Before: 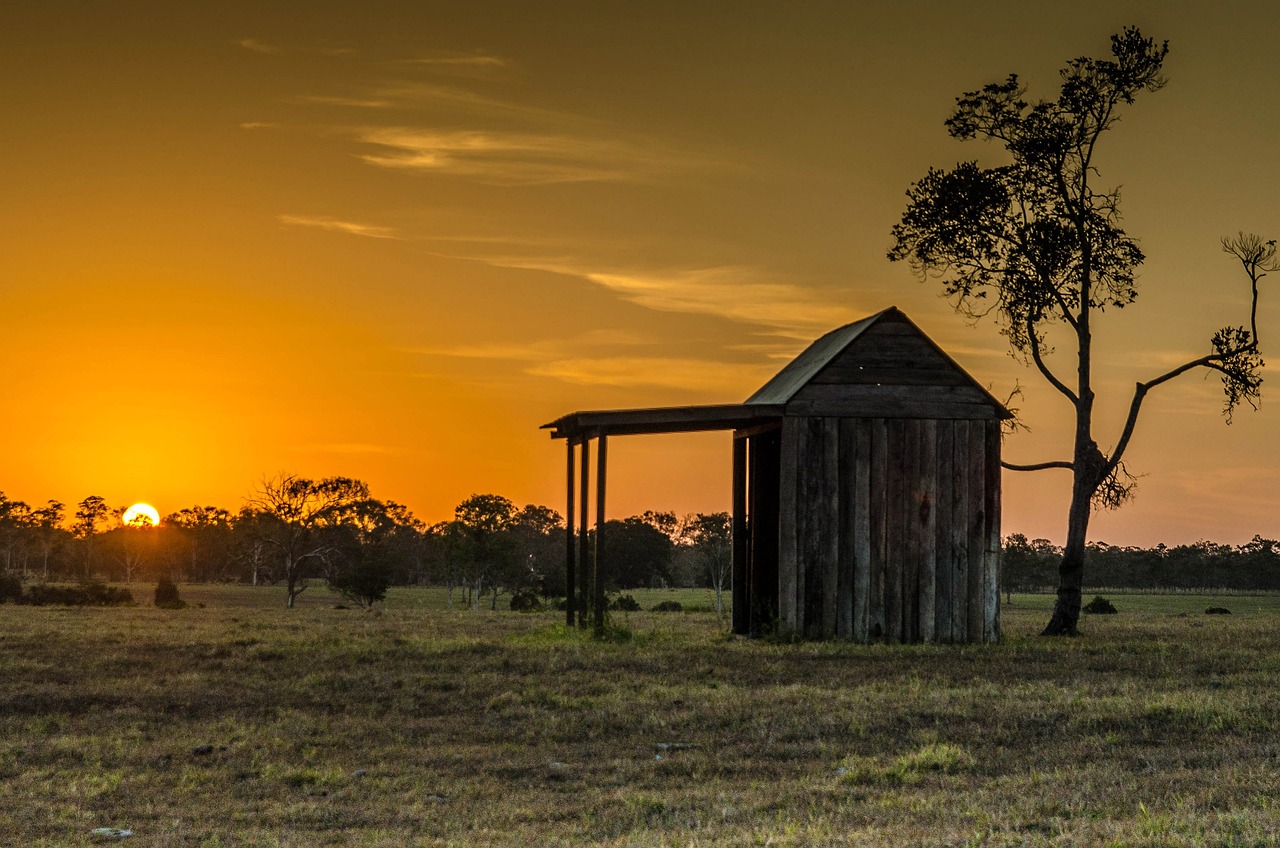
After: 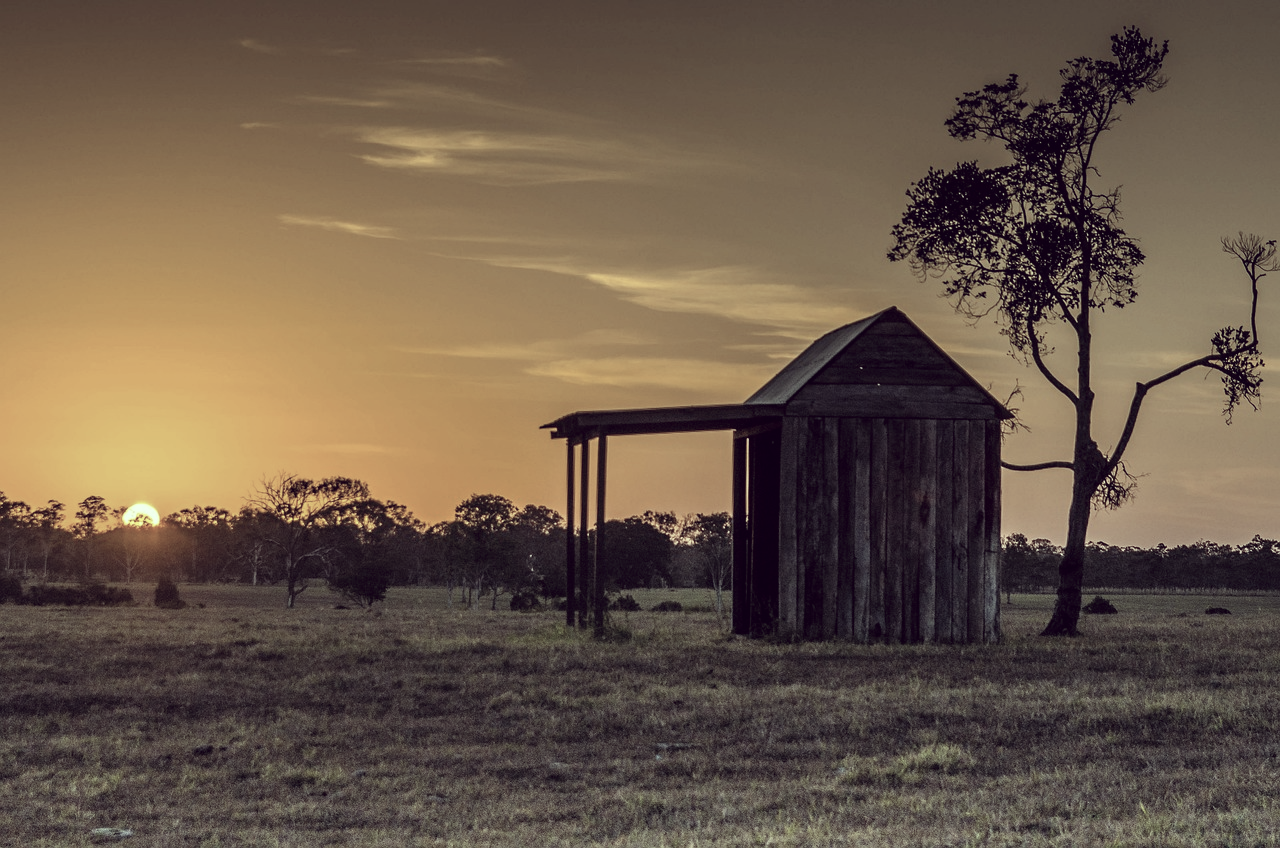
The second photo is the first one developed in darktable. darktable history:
color correction: highlights a* -20.52, highlights b* 20.03, shadows a* 19.66, shadows b* -20.89, saturation 0.428
